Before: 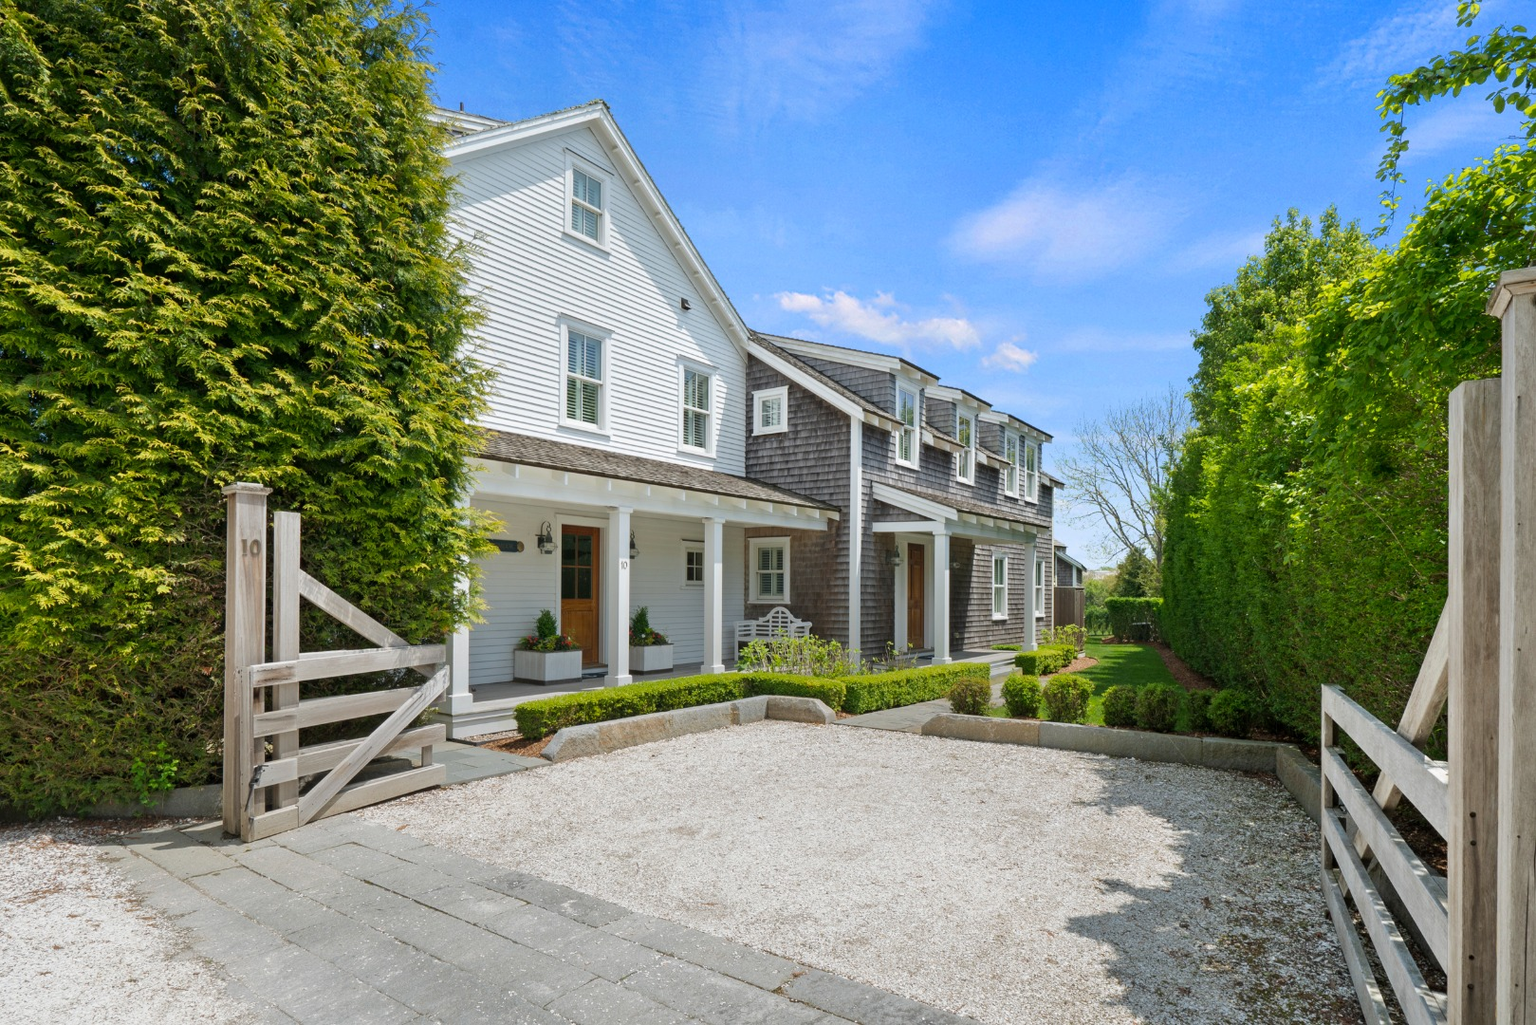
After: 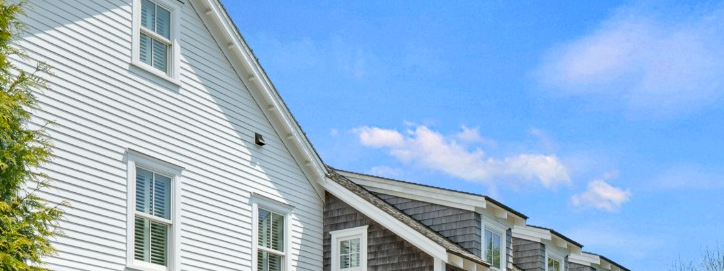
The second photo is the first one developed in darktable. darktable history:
crop: left 28.64%, top 16.832%, right 26.637%, bottom 58.055%
haze removal: compatibility mode true, adaptive false
